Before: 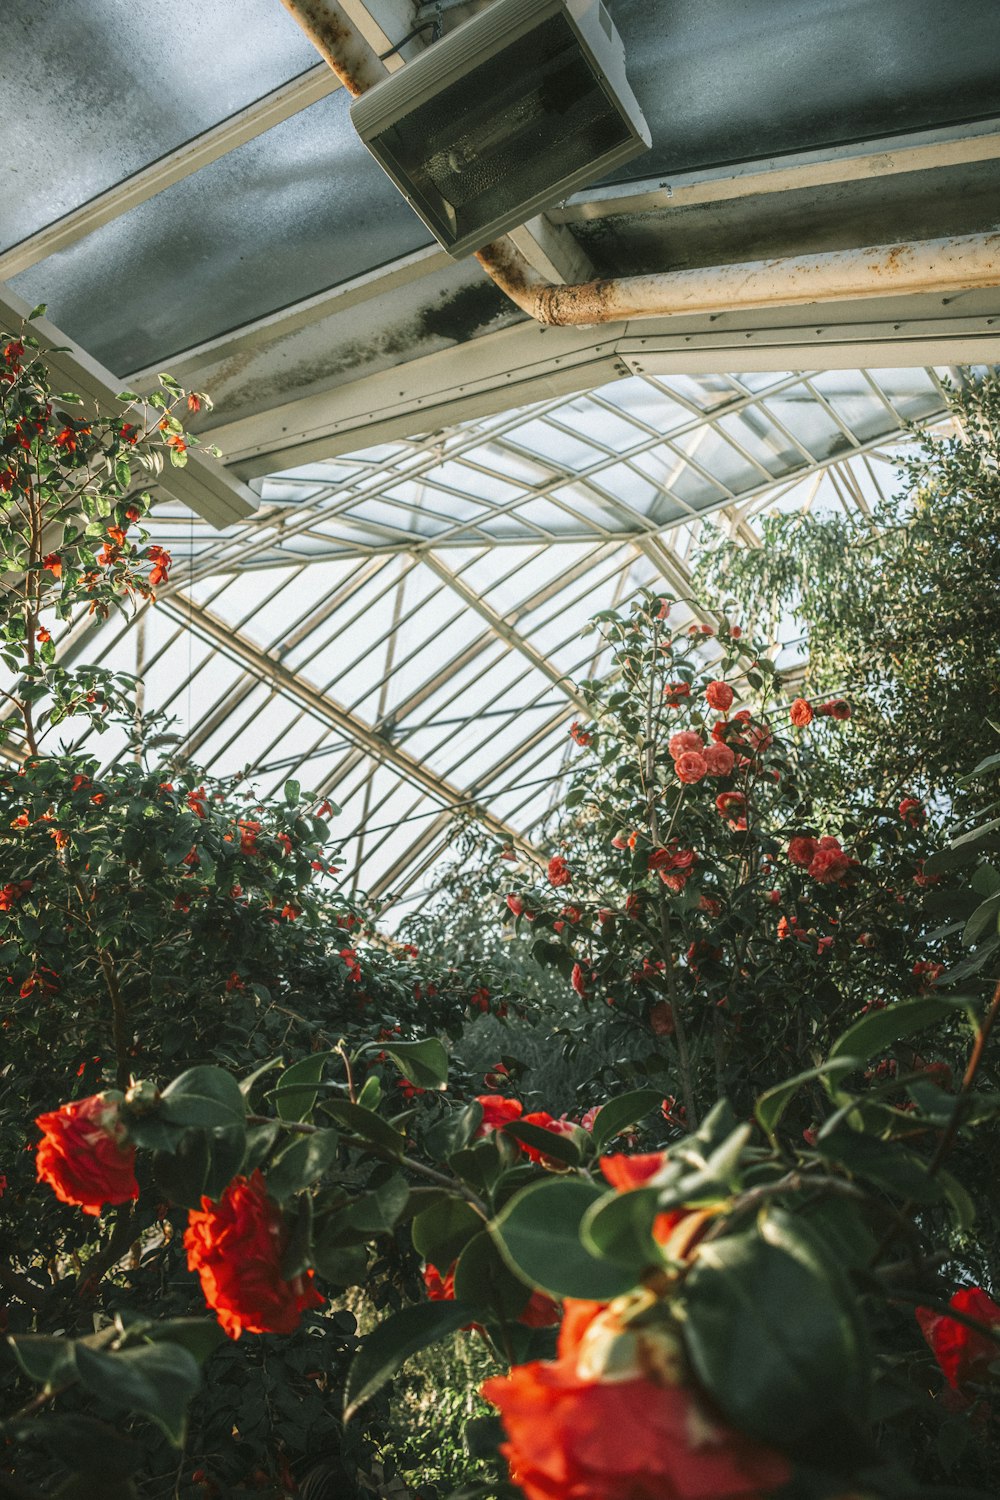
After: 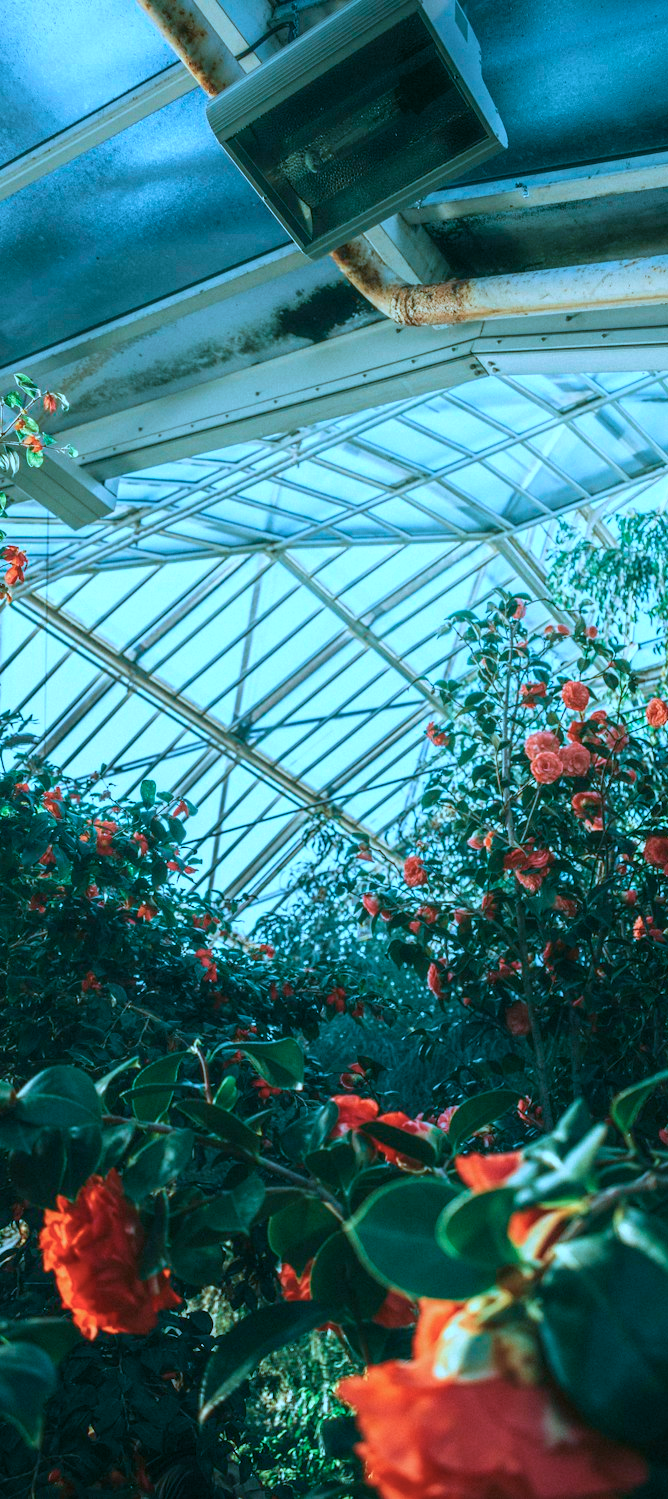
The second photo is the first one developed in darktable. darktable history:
crop and rotate: left 14.429%, right 18.689%
velvia: on, module defaults
color calibration: illuminant custom, x 0.433, y 0.394, temperature 3052.06 K
